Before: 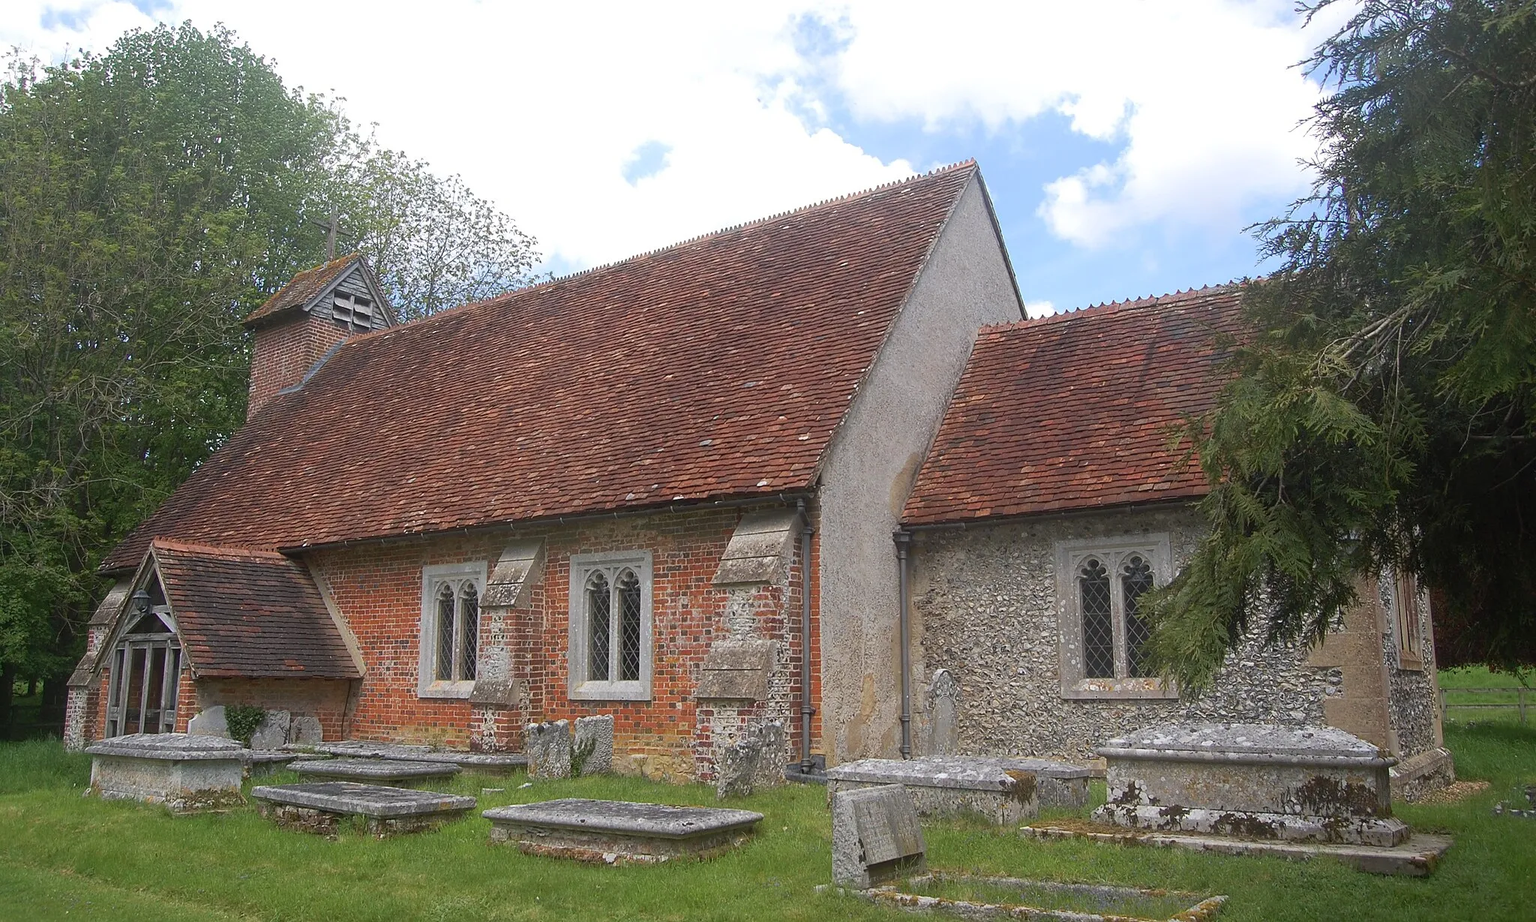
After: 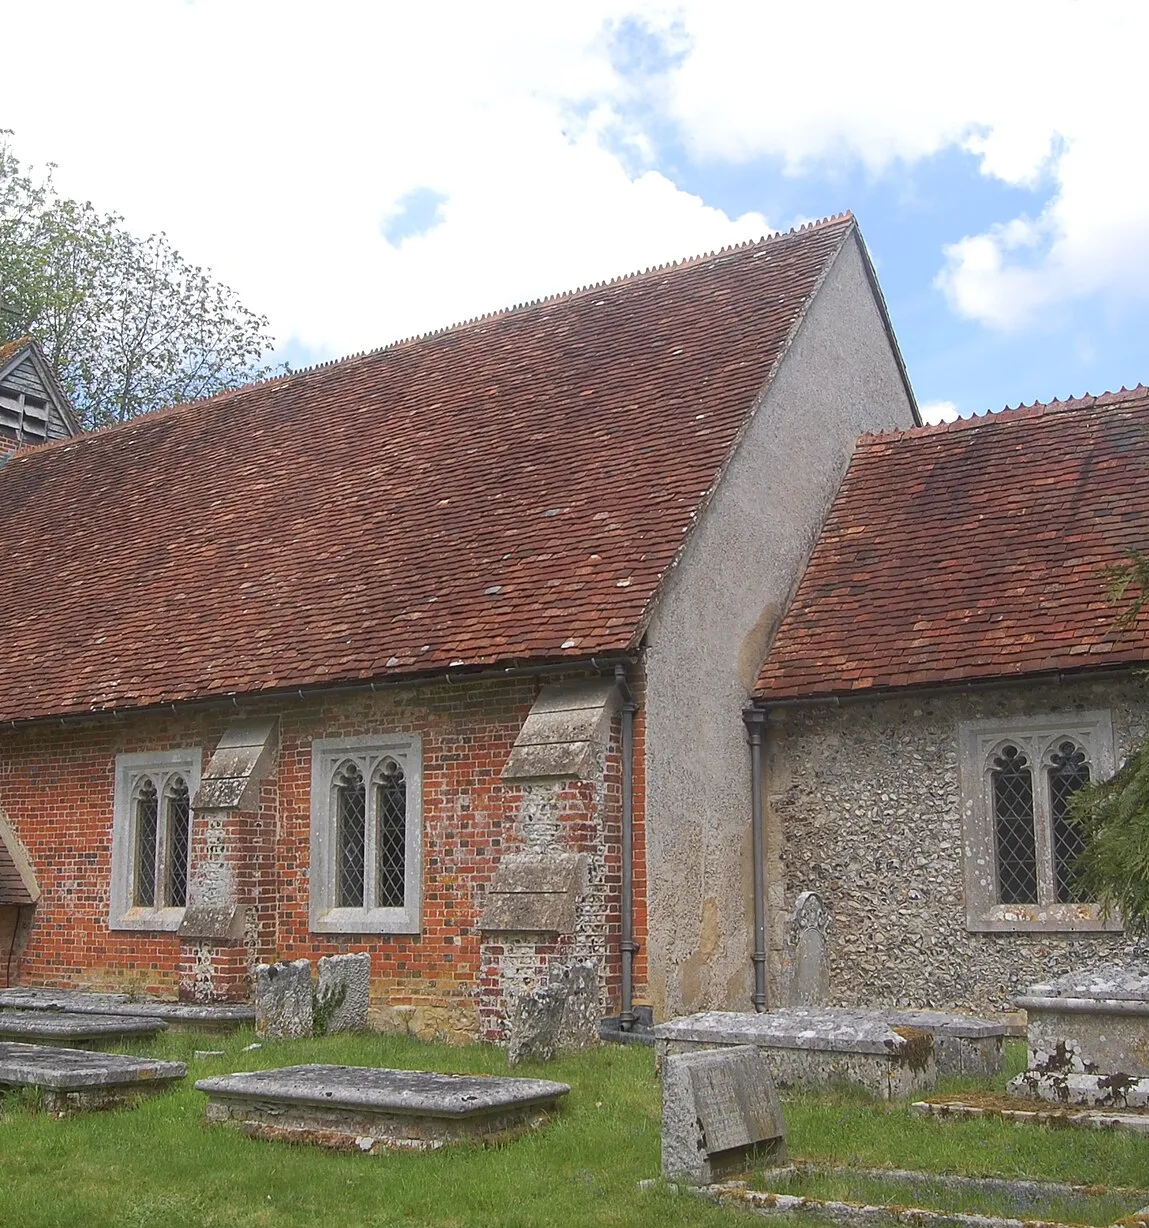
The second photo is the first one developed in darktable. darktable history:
crop: left 21.897%, right 21.983%, bottom 0.005%
